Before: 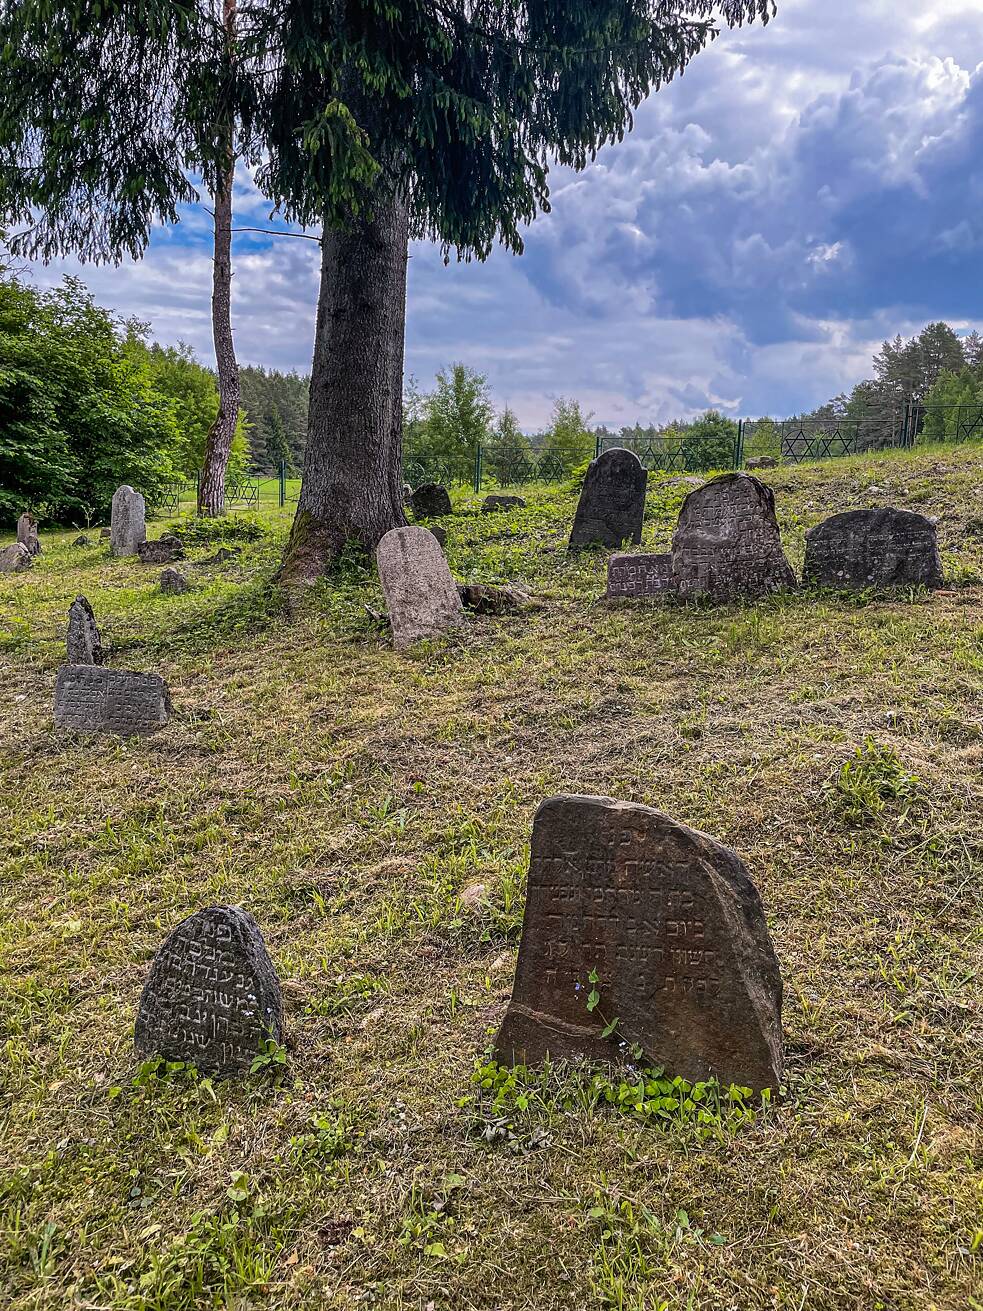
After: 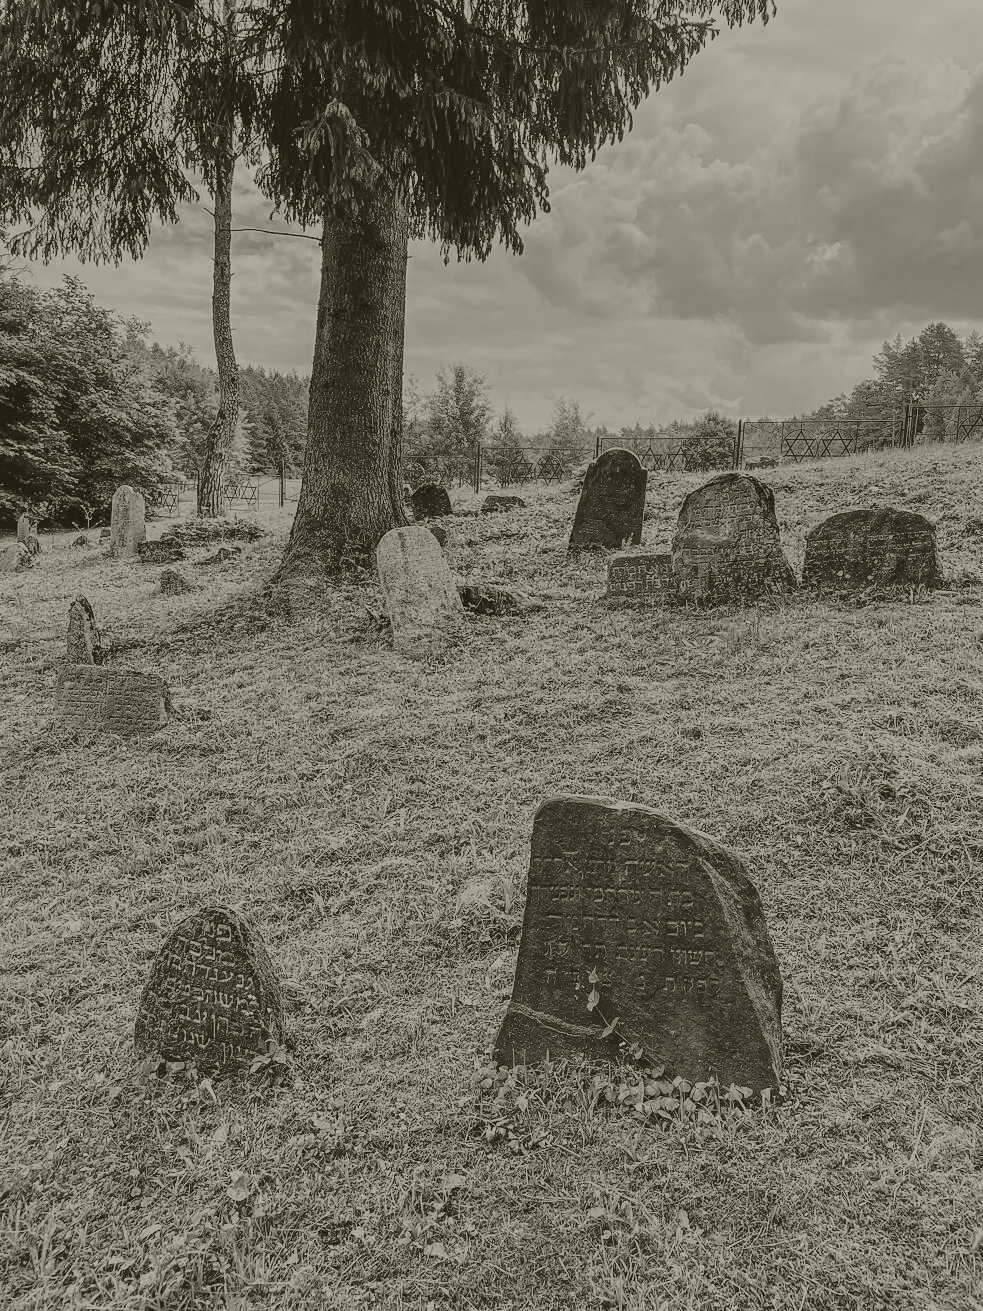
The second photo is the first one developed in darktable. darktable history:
tone curve: curves: ch0 [(0, 0) (0.003, 0.003) (0.011, 0.012) (0.025, 0.026) (0.044, 0.046) (0.069, 0.072) (0.1, 0.104) (0.136, 0.141) (0.177, 0.185) (0.224, 0.247) (0.277, 0.335) (0.335, 0.447) (0.399, 0.539) (0.468, 0.636) (0.543, 0.723) (0.623, 0.803) (0.709, 0.873) (0.801, 0.936) (0.898, 0.978) (1, 1)], preserve colors none
colorize: hue 41.44°, saturation 22%, source mix 60%, lightness 10.61%
exposure: exposure 0.207 EV, compensate highlight preservation false
